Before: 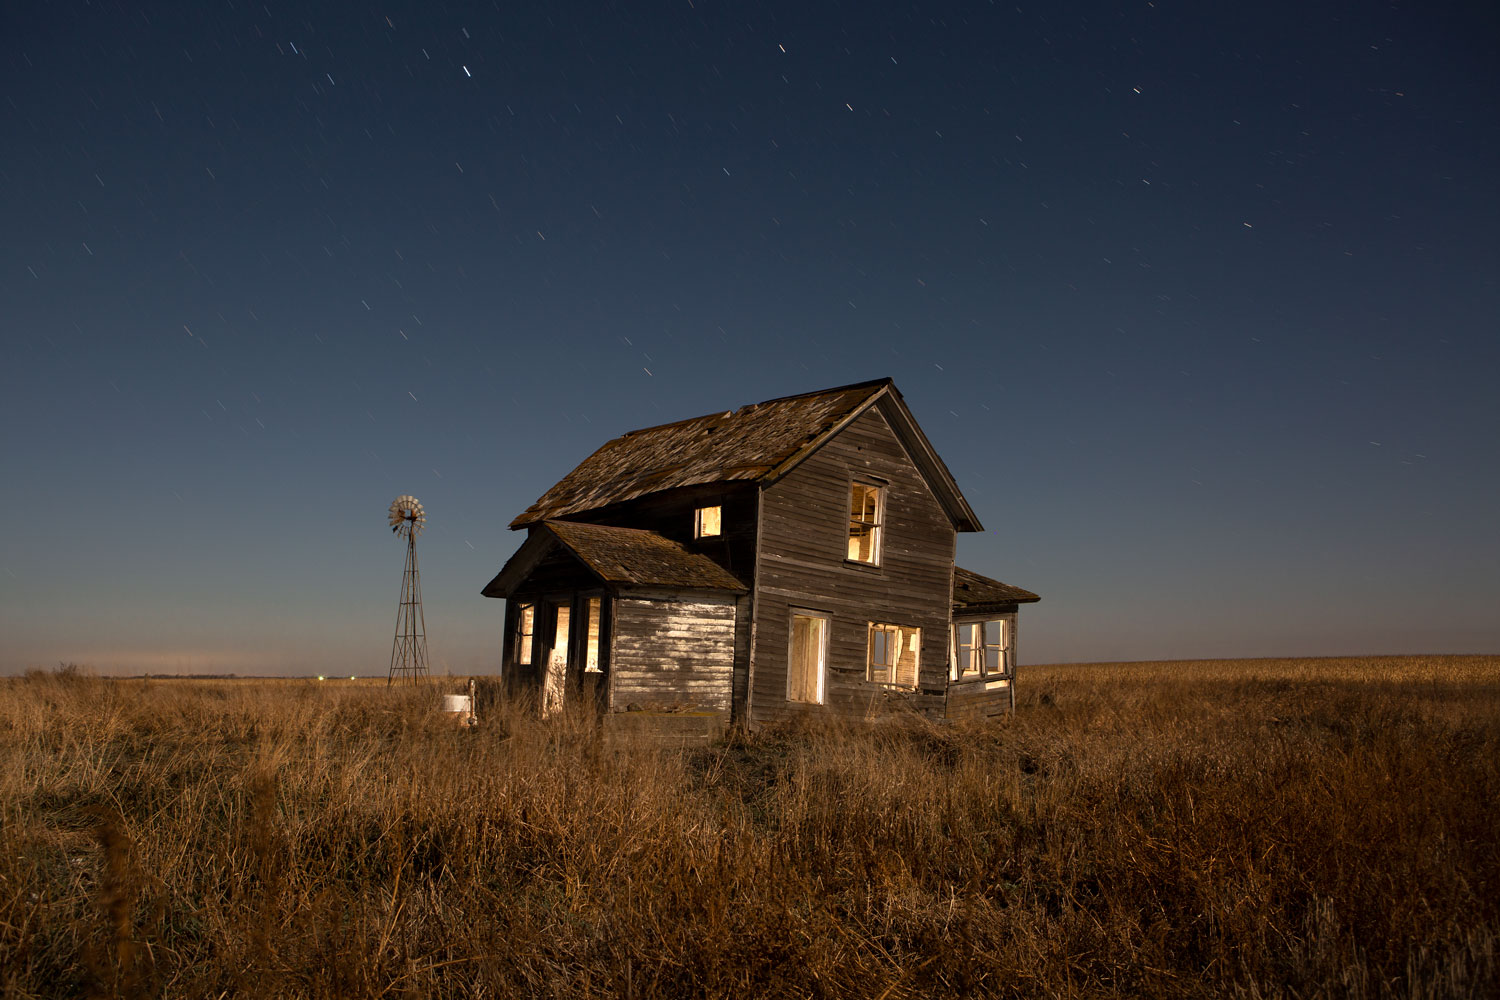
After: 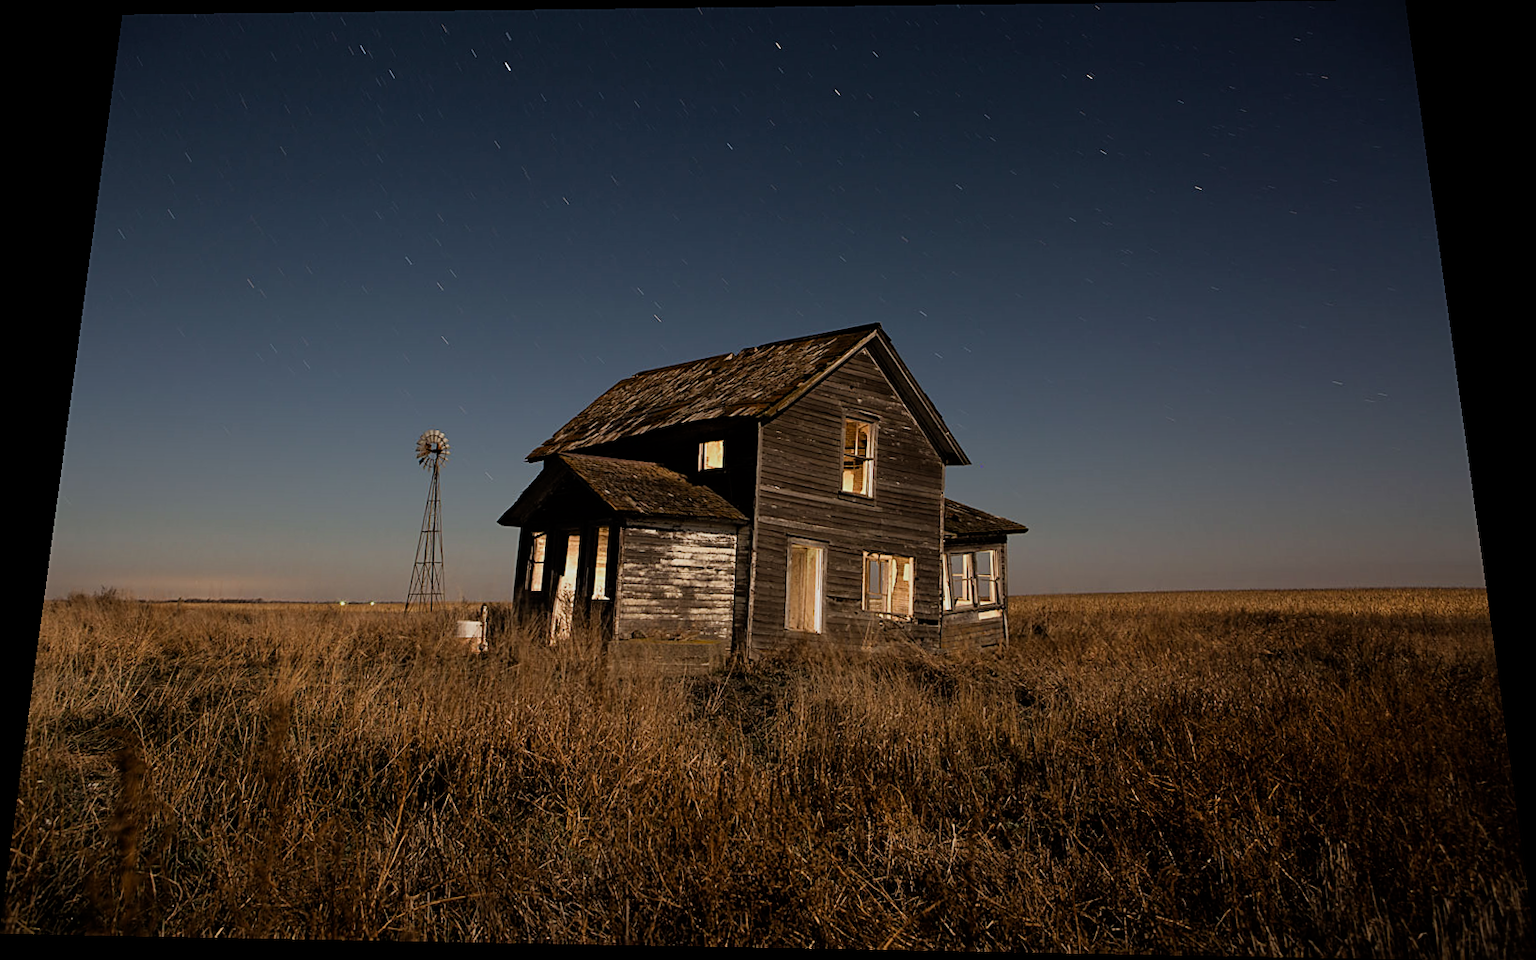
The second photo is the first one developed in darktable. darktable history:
sharpen: on, module defaults
filmic rgb: black relative exposure -7.65 EV, white relative exposure 4.56 EV, hardness 3.61
tone equalizer: on, module defaults
rotate and perspective: rotation 0.128°, lens shift (vertical) -0.181, lens shift (horizontal) -0.044, shear 0.001, automatic cropping off
